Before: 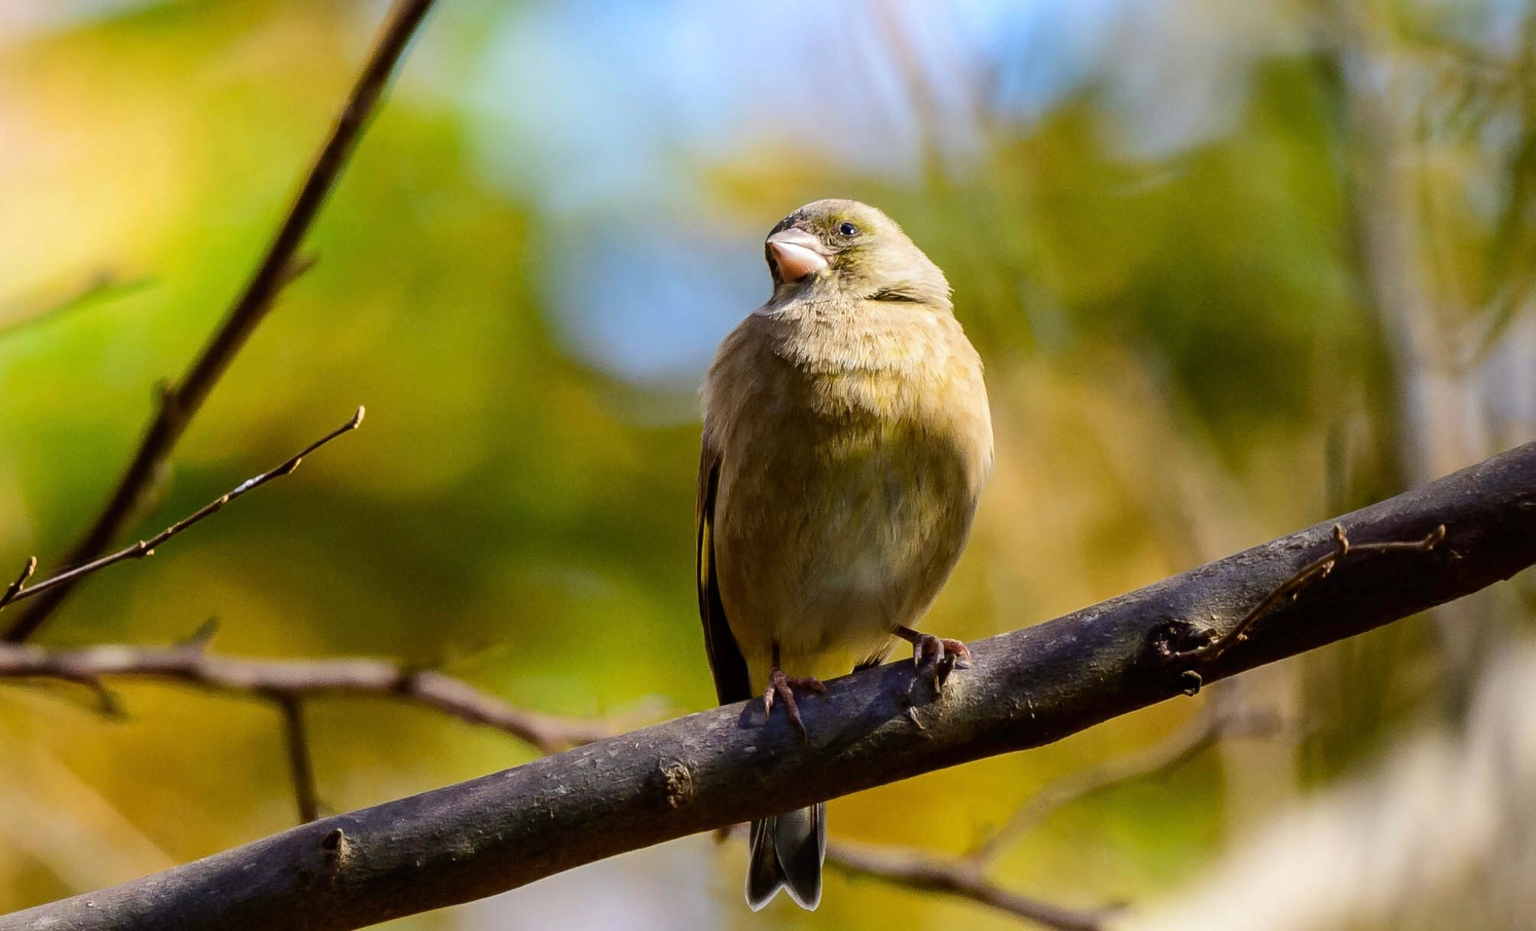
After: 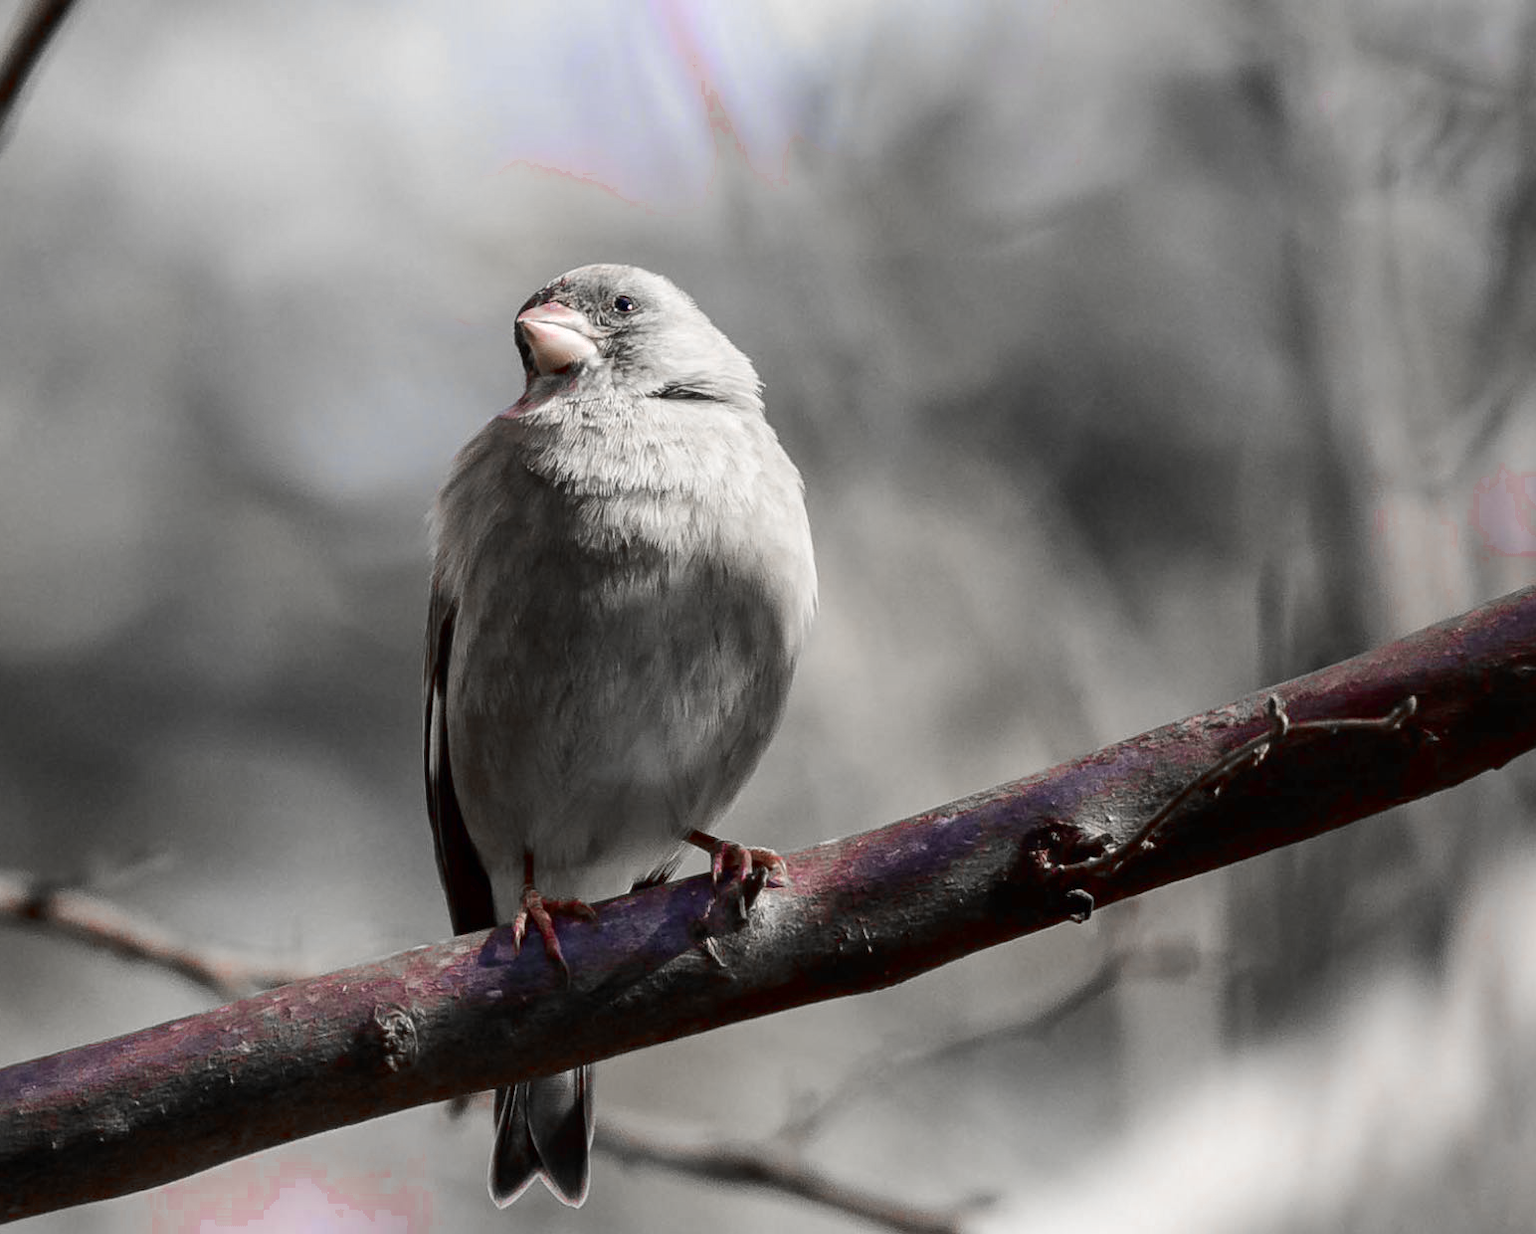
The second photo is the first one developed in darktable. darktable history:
color zones: curves: ch0 [(0, 0.278) (0.143, 0.5) (0.286, 0.5) (0.429, 0.5) (0.571, 0.5) (0.714, 0.5) (0.857, 0.5) (1, 0.5)]; ch1 [(0, 1) (0.143, 0.165) (0.286, 0) (0.429, 0) (0.571, 0) (0.714, 0) (0.857, 0.5) (1, 0.5)]; ch2 [(0, 0.508) (0.143, 0.5) (0.286, 0.5) (0.429, 0.5) (0.571, 0.5) (0.714, 0.5) (0.857, 0.5) (1, 0.5)]
crop and rotate: left 24.6%
color correction: highlights a* 3.22, highlights b* 1.93, saturation 1.19
